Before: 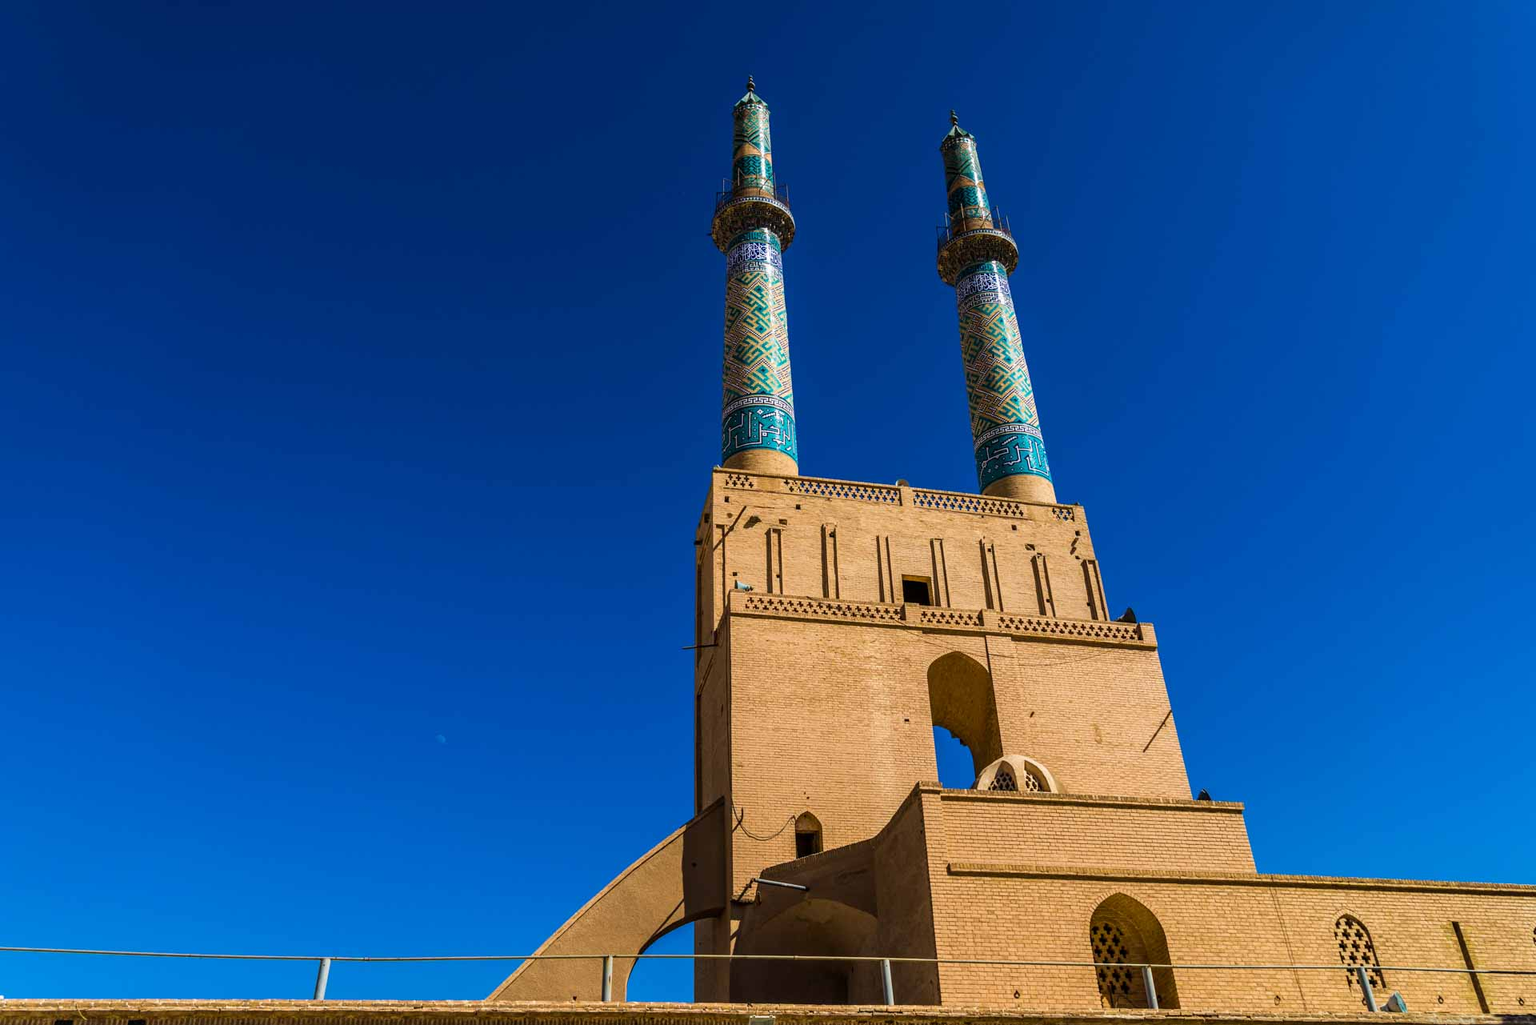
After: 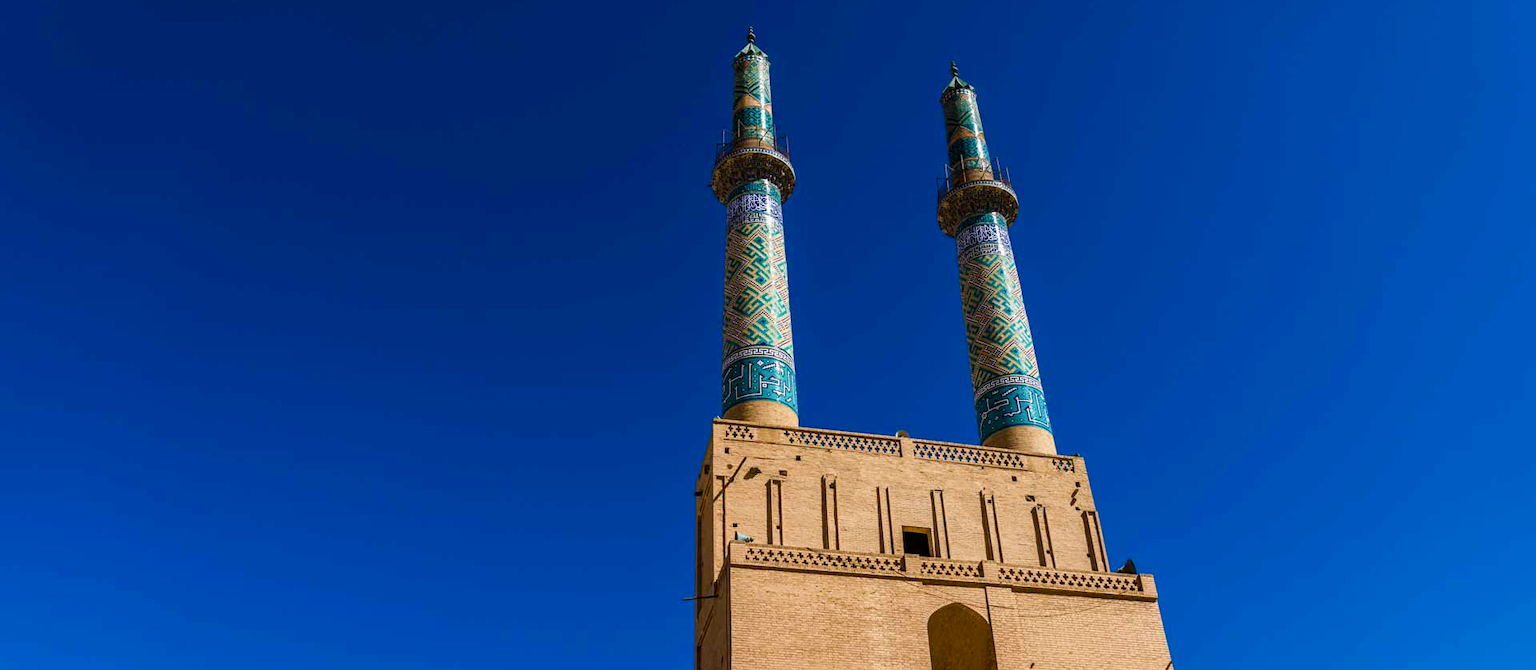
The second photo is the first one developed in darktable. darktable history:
color balance rgb: perceptual saturation grading › global saturation 0.83%, perceptual saturation grading › highlights -19.721%, perceptual saturation grading › shadows 19.174%
crop and rotate: top 4.801%, bottom 29.707%
